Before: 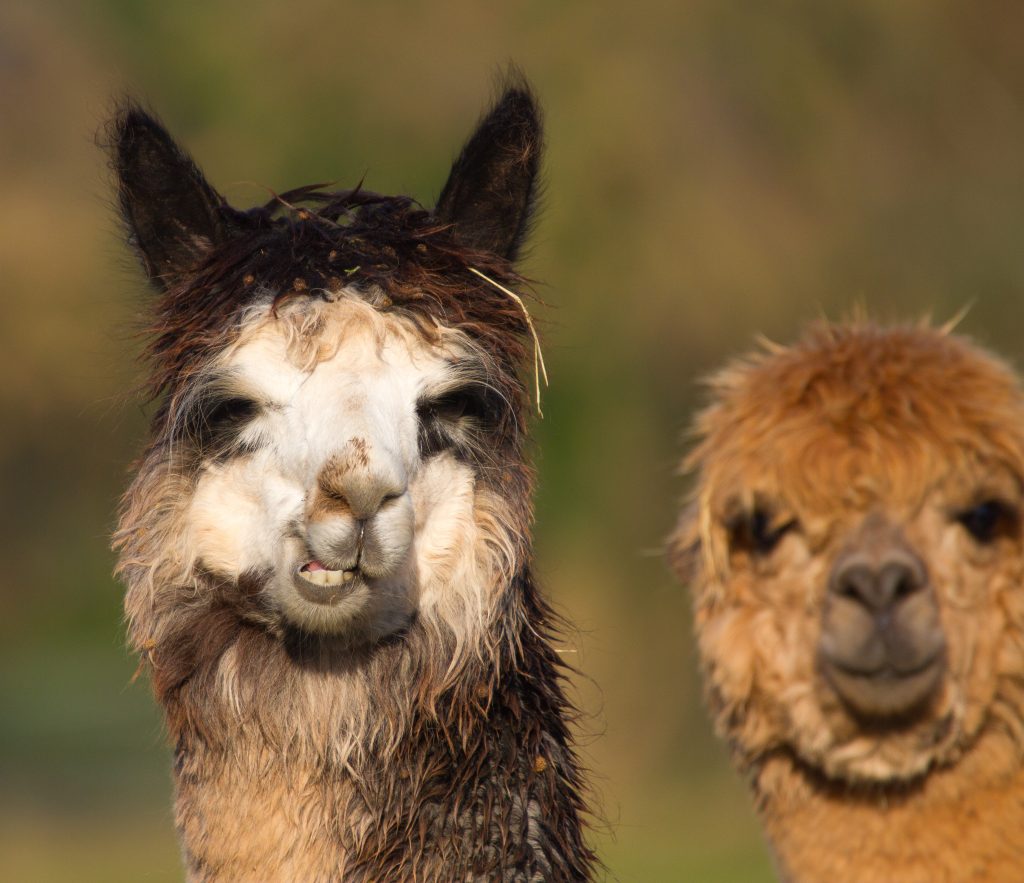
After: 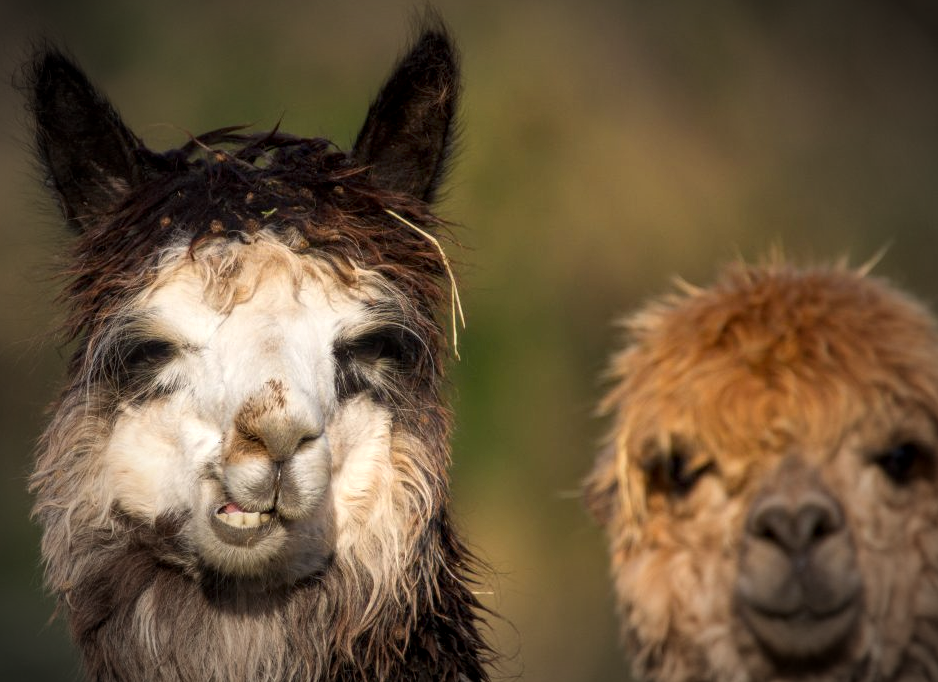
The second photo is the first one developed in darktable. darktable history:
vignetting: fall-off start 67.5%, fall-off radius 67.23%, brightness -0.813, automatic ratio true
crop: left 8.155%, top 6.611%, bottom 15.385%
local contrast: detail 130%
